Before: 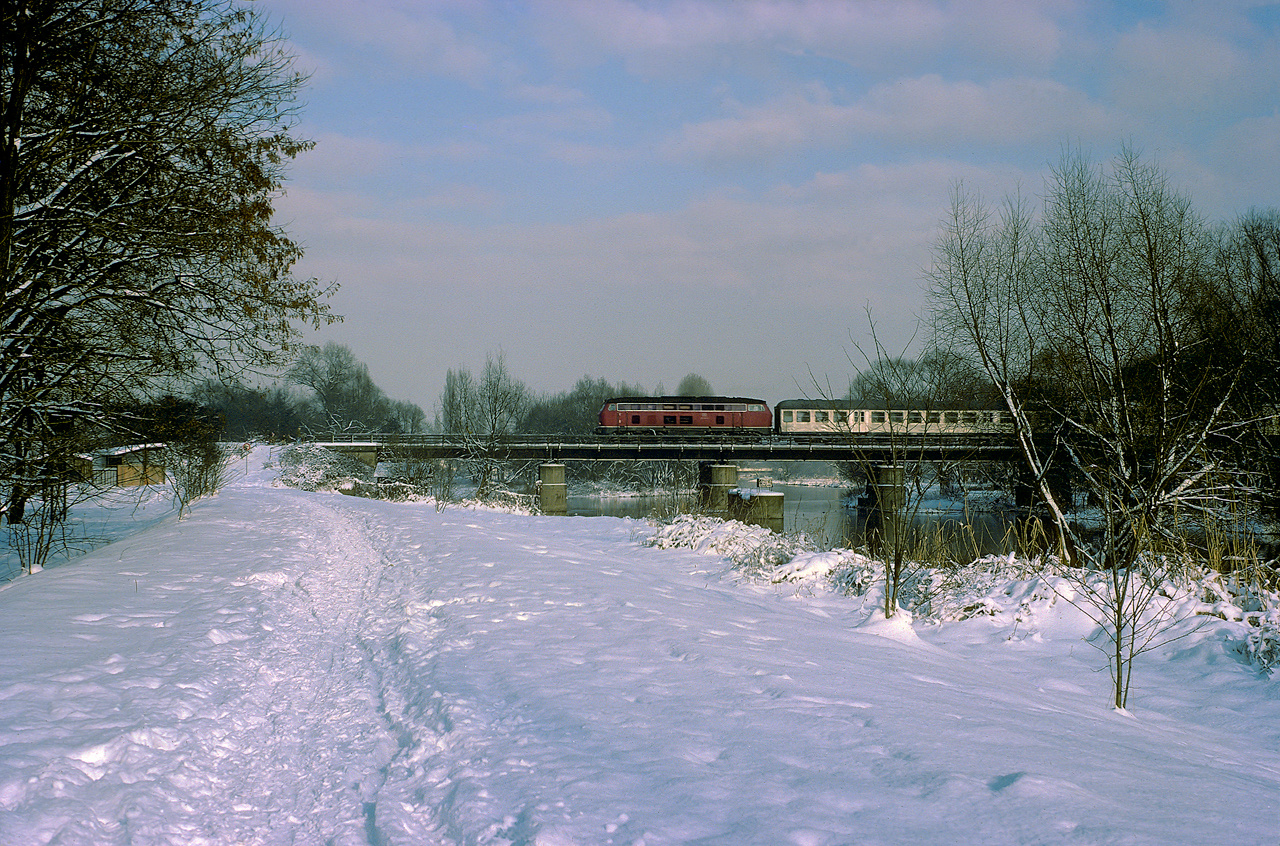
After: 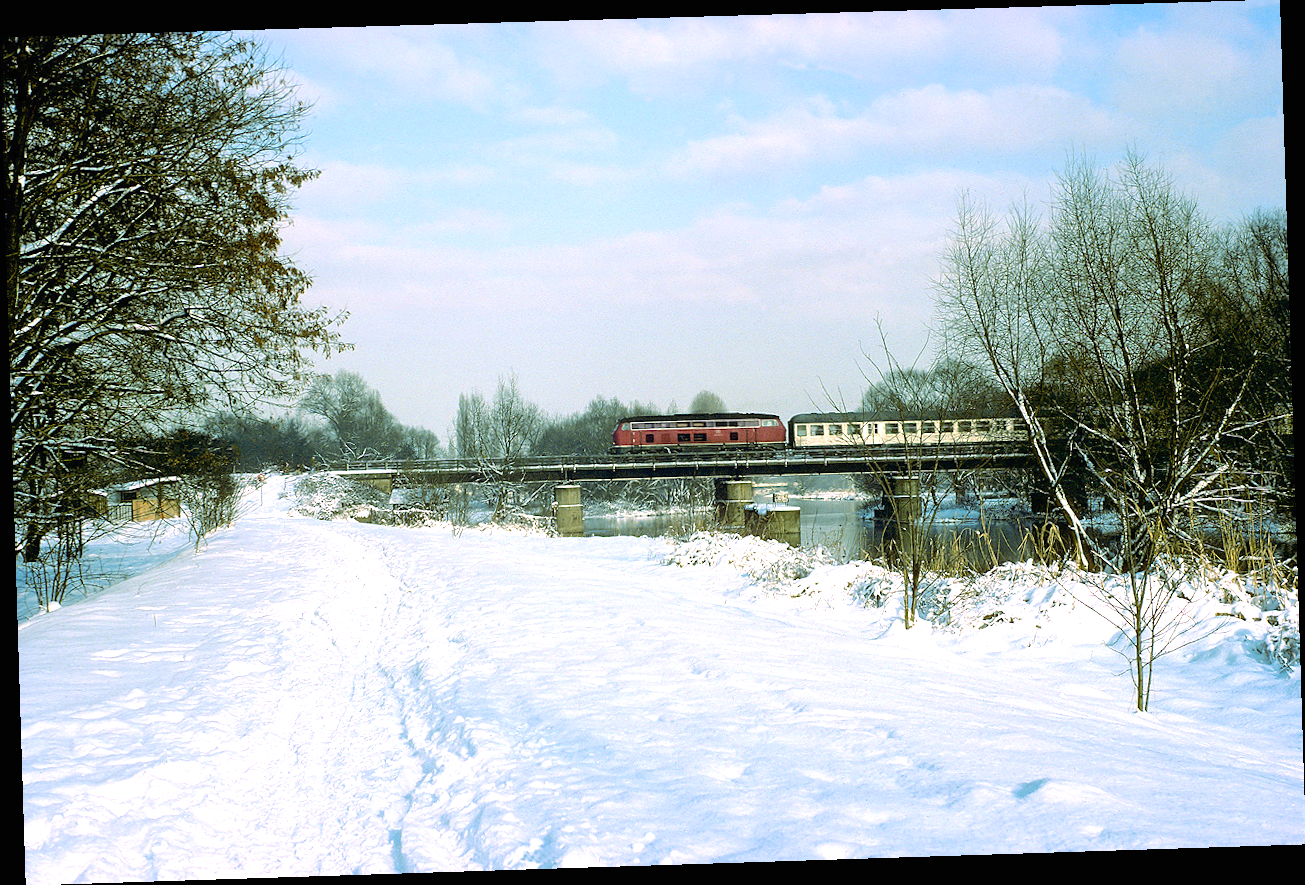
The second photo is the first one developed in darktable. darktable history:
exposure: black level correction 0, exposure 1.2 EV, compensate exposure bias true, compensate highlight preservation false
rotate and perspective: rotation -1.77°, lens shift (horizontal) 0.004, automatic cropping off
